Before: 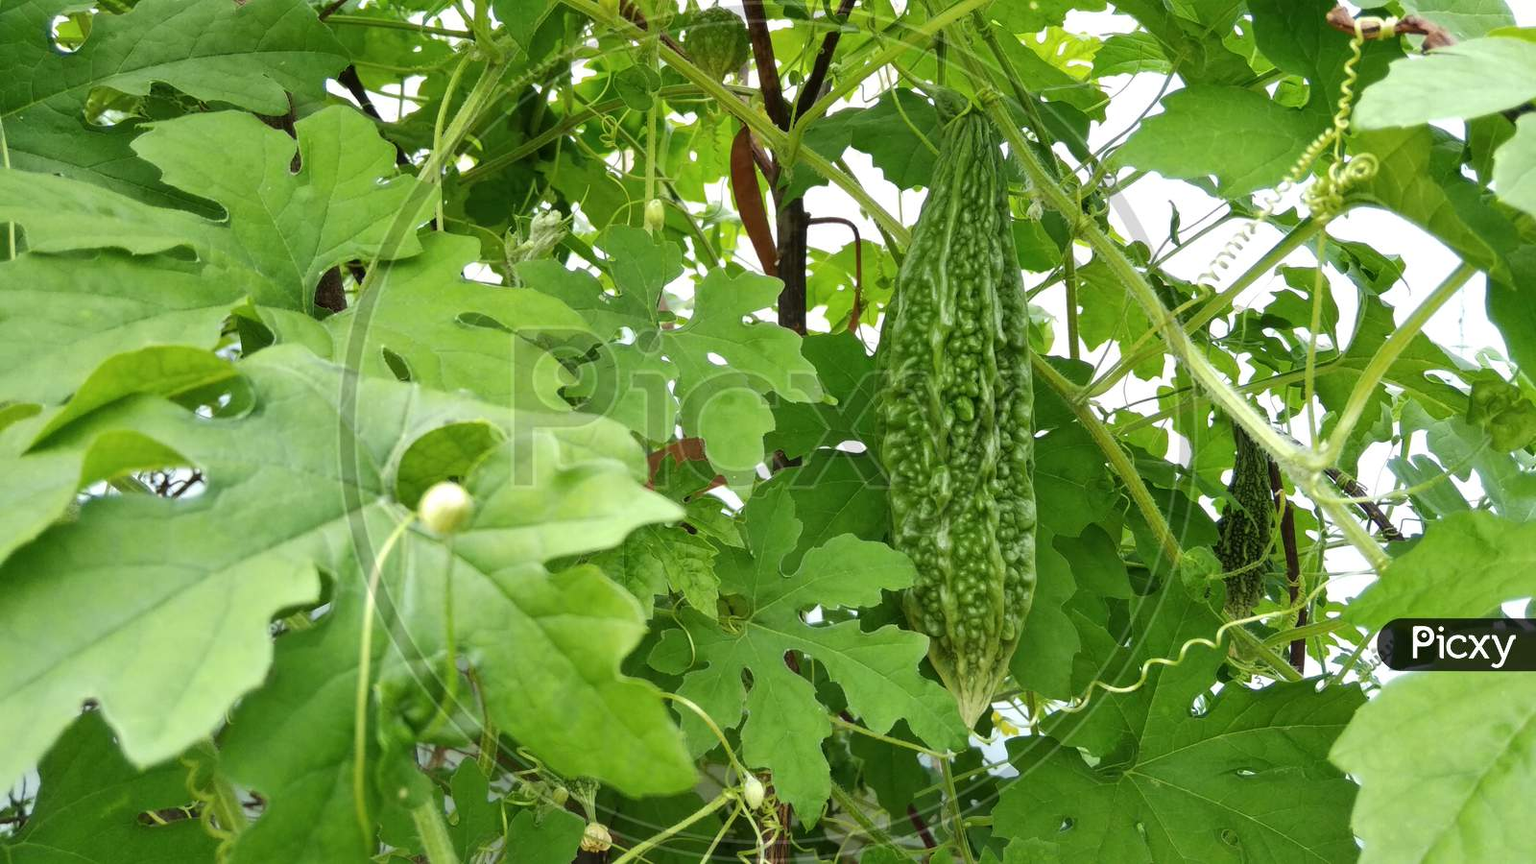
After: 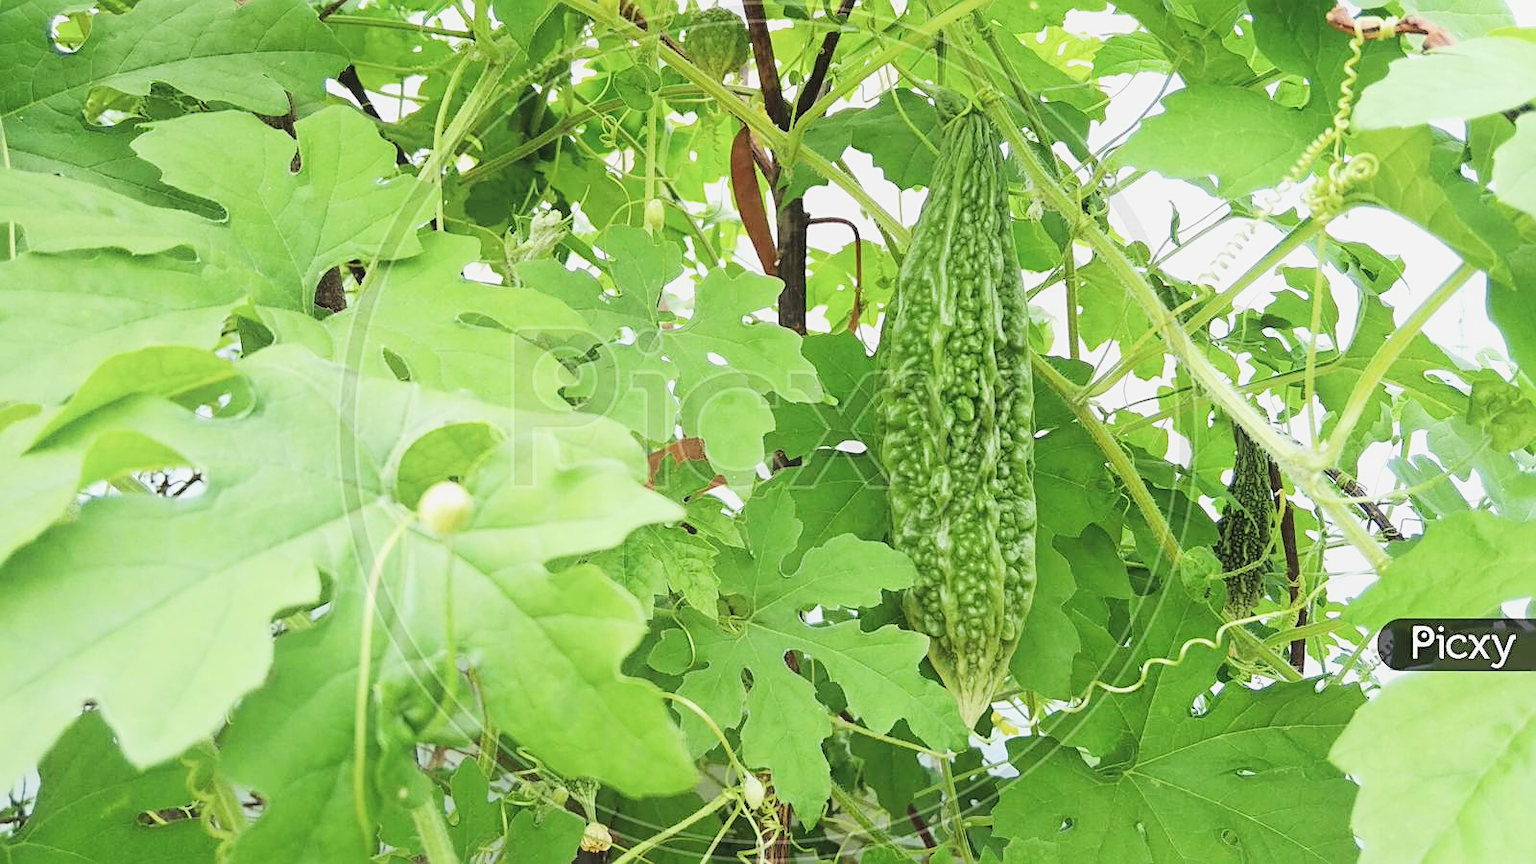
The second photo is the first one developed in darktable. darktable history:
shadows and highlights: shadows -23.08, highlights 46.15, soften with gaussian
filmic rgb: black relative exposure -16 EV, white relative exposure 4.97 EV, hardness 6.25
sharpen: on, module defaults
exposure: black level correction -0.005, exposure 1 EV, compensate highlight preservation false
